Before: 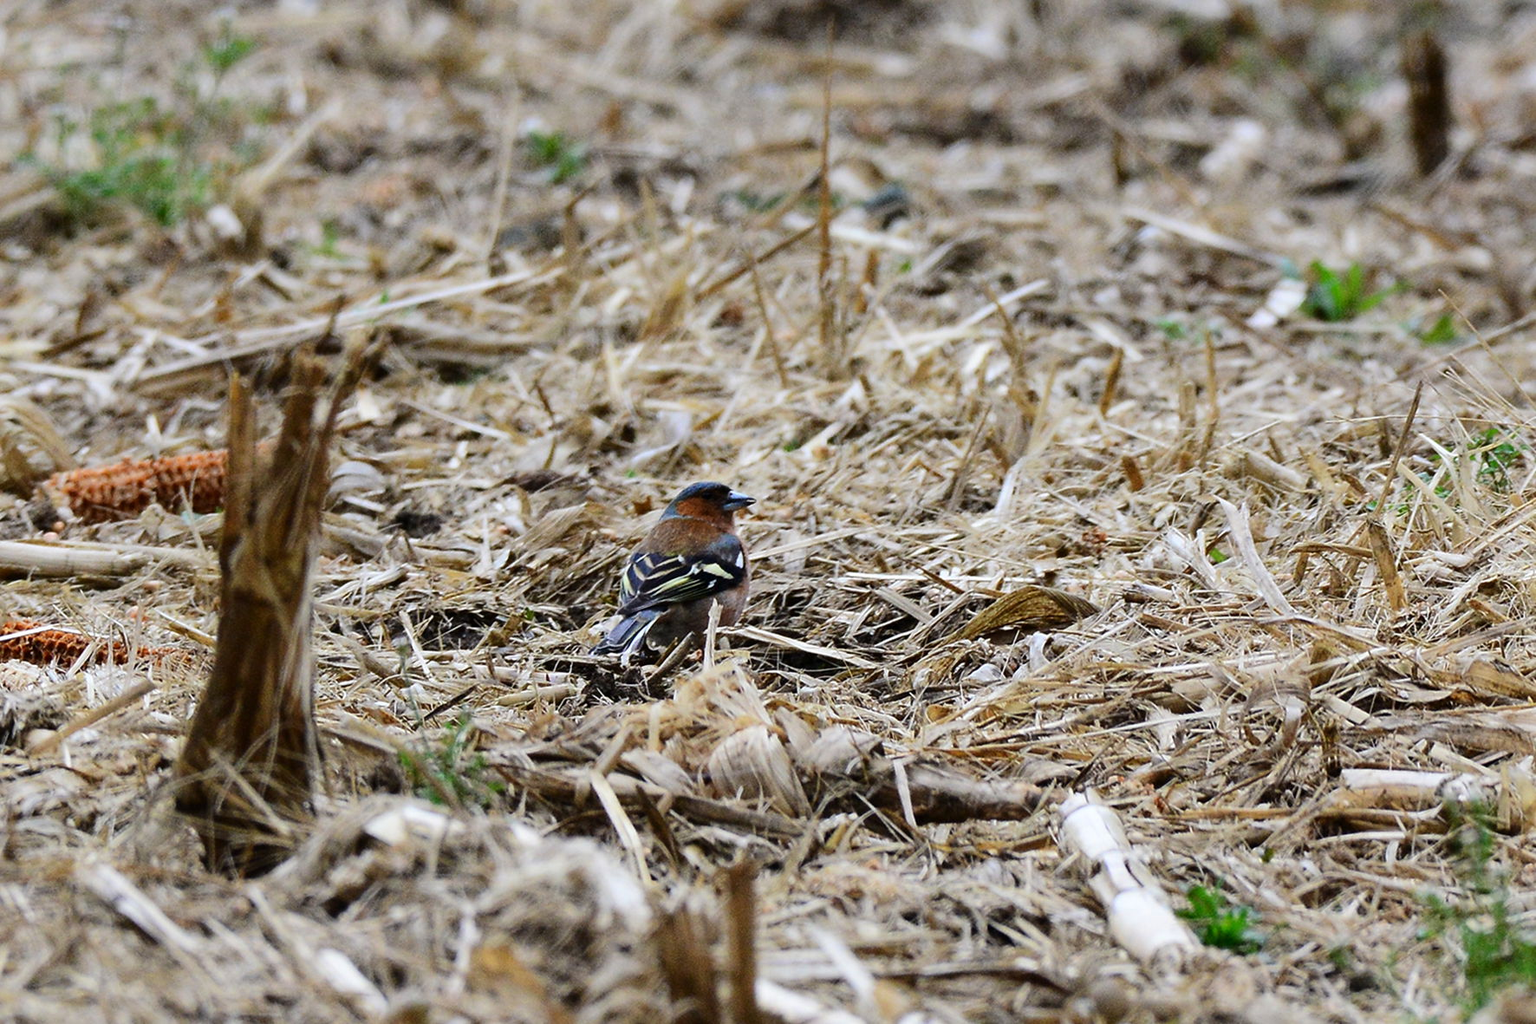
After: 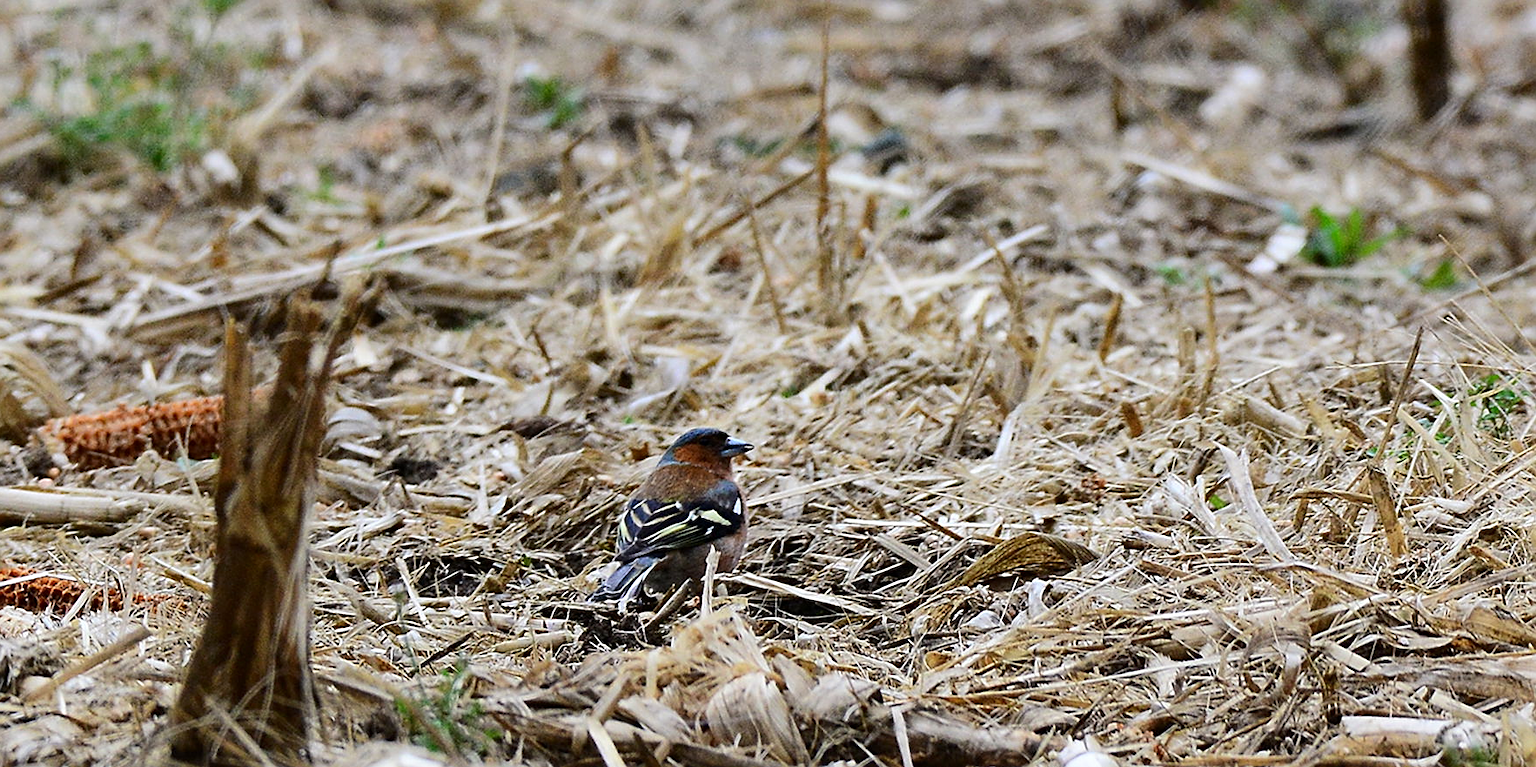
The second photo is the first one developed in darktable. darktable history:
crop: left 0.387%, top 5.469%, bottom 19.809%
contrast brightness saturation: contrast 0.08, saturation 0.02
sharpen: on, module defaults
